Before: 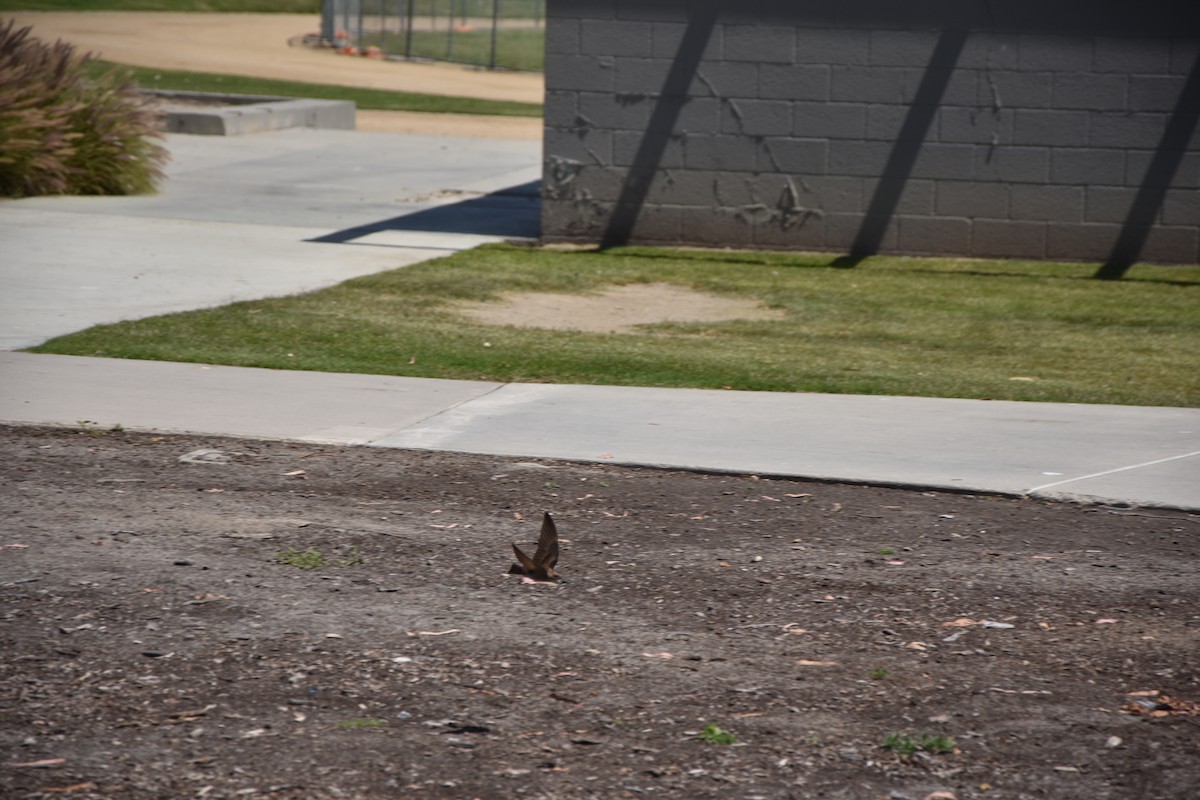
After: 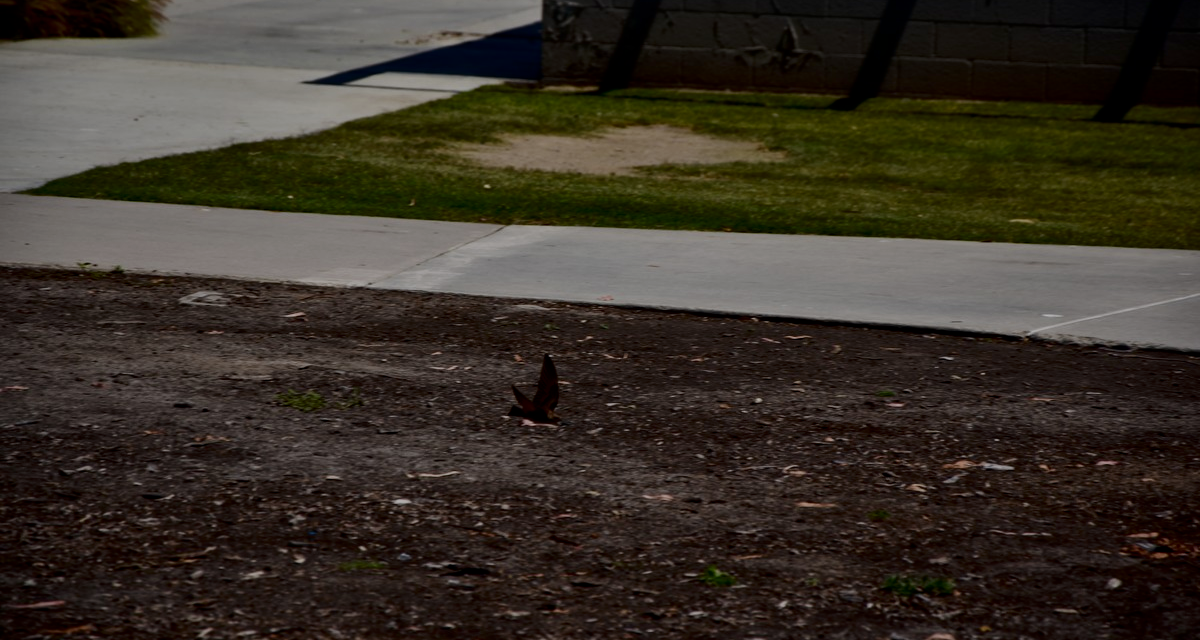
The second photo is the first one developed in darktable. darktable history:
contrast brightness saturation: contrast 0.09, brightness -0.59, saturation 0.17
crop and rotate: top 19.998%
filmic rgb: black relative exposure -5 EV, hardness 2.88, contrast 1.1, highlights saturation mix -20%
tone equalizer: -8 EV 0.06 EV, smoothing diameter 25%, edges refinement/feathering 10, preserve details guided filter
